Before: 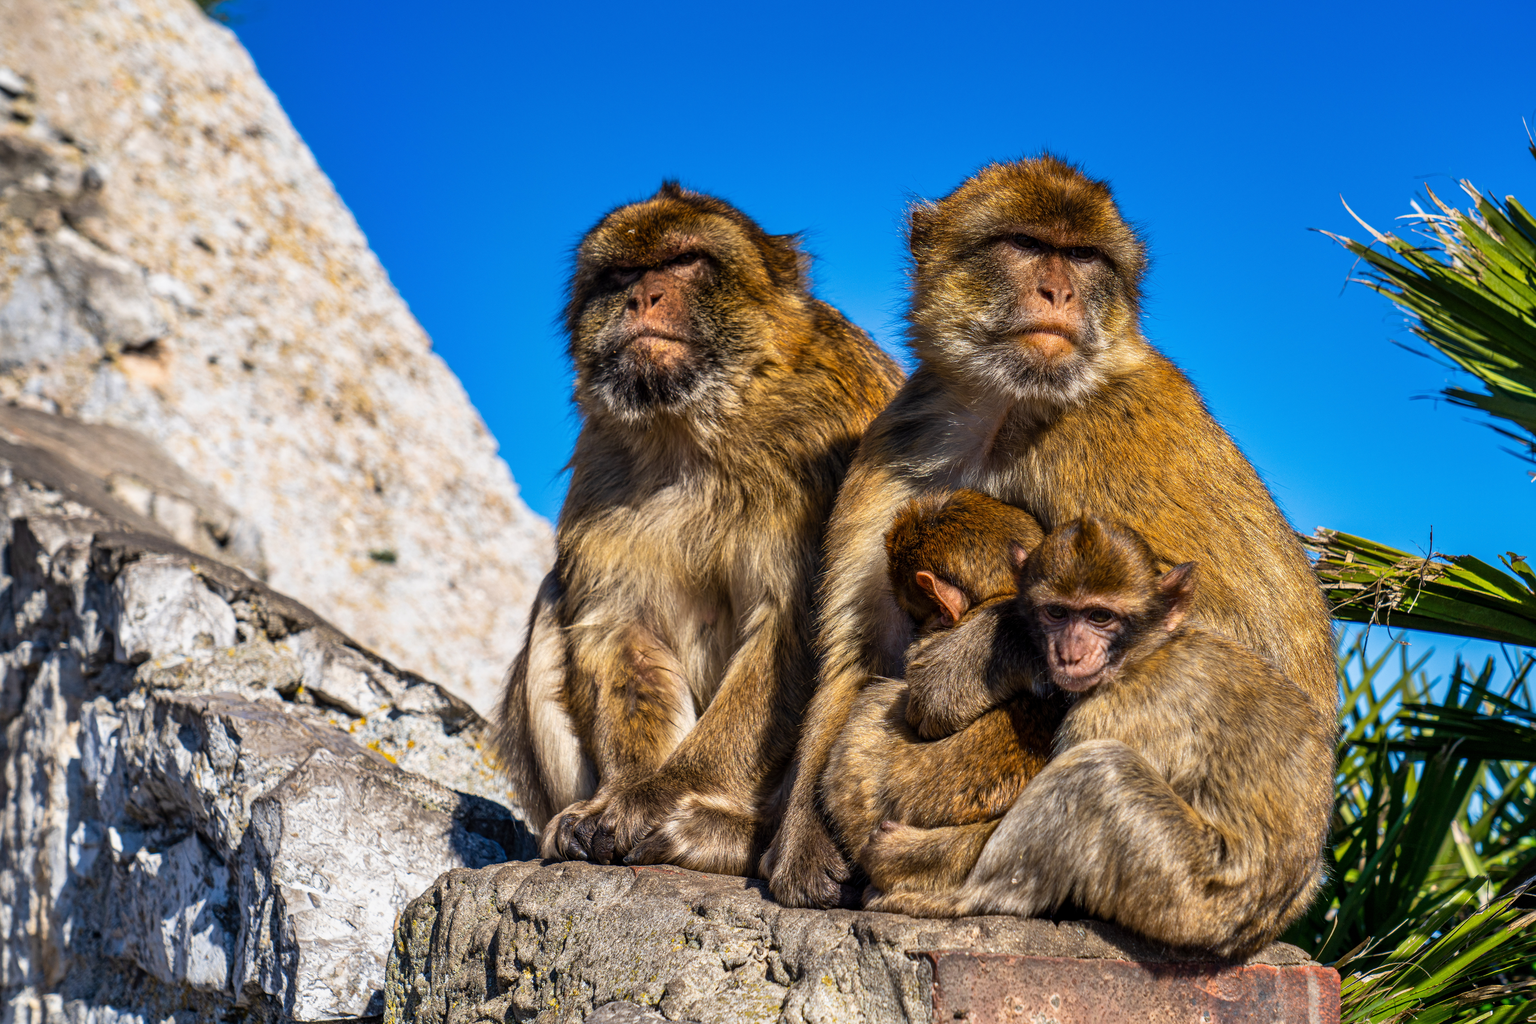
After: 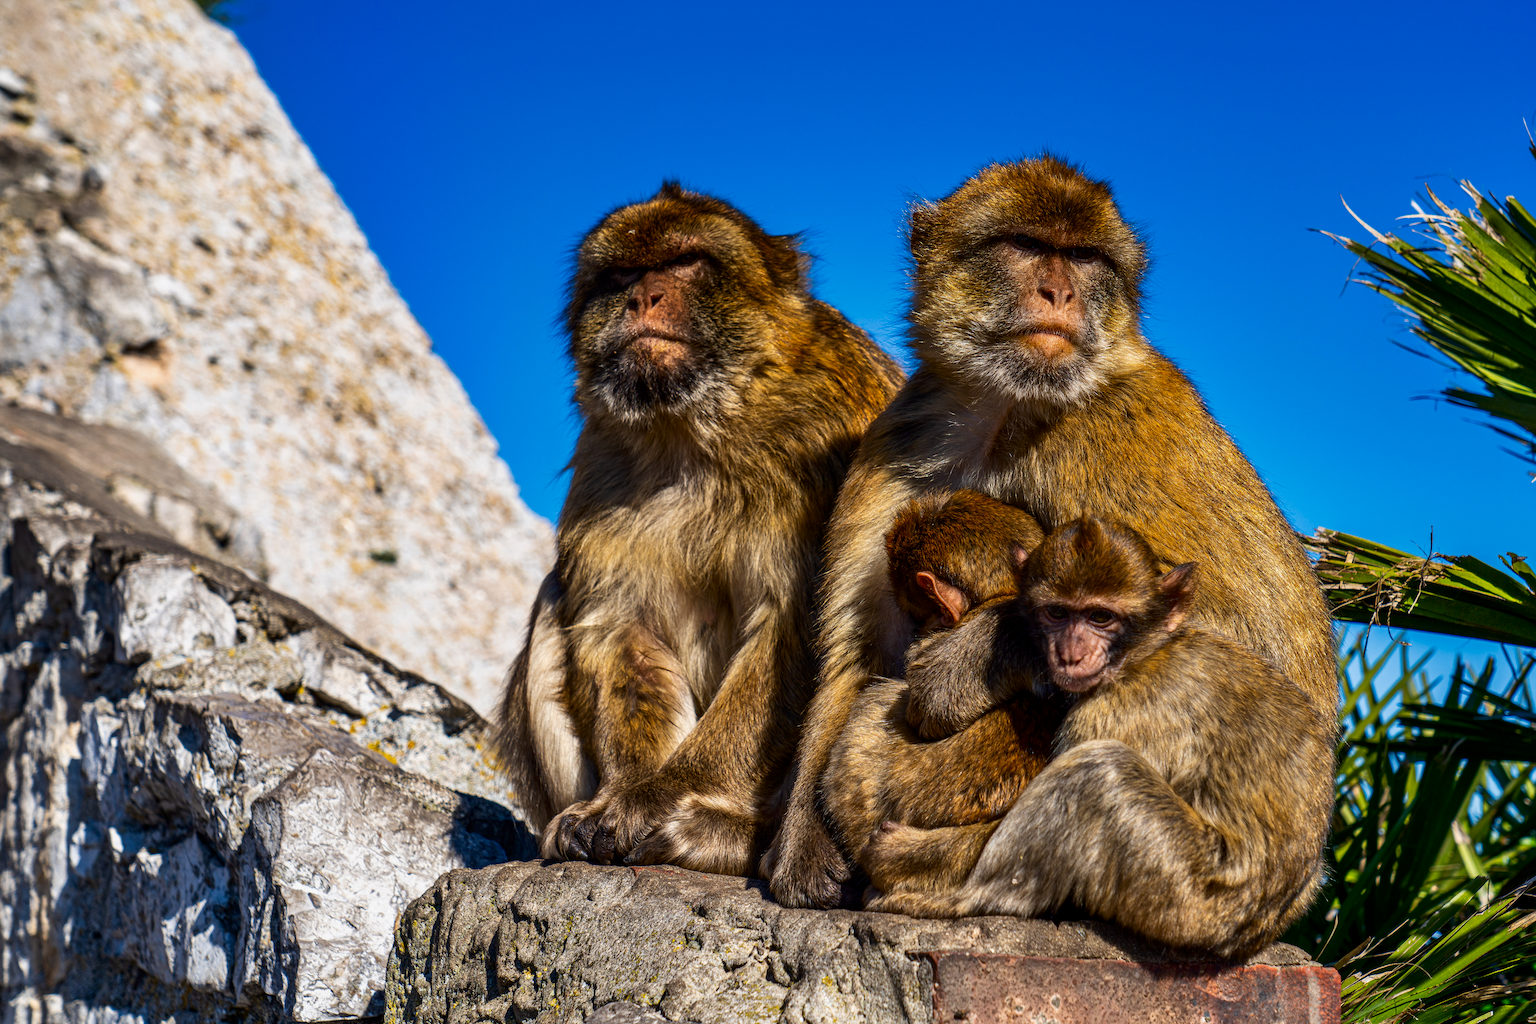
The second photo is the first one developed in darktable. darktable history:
contrast brightness saturation: contrast 0.068, brightness -0.128, saturation 0.064
exposure: compensate exposure bias true, compensate highlight preservation false
